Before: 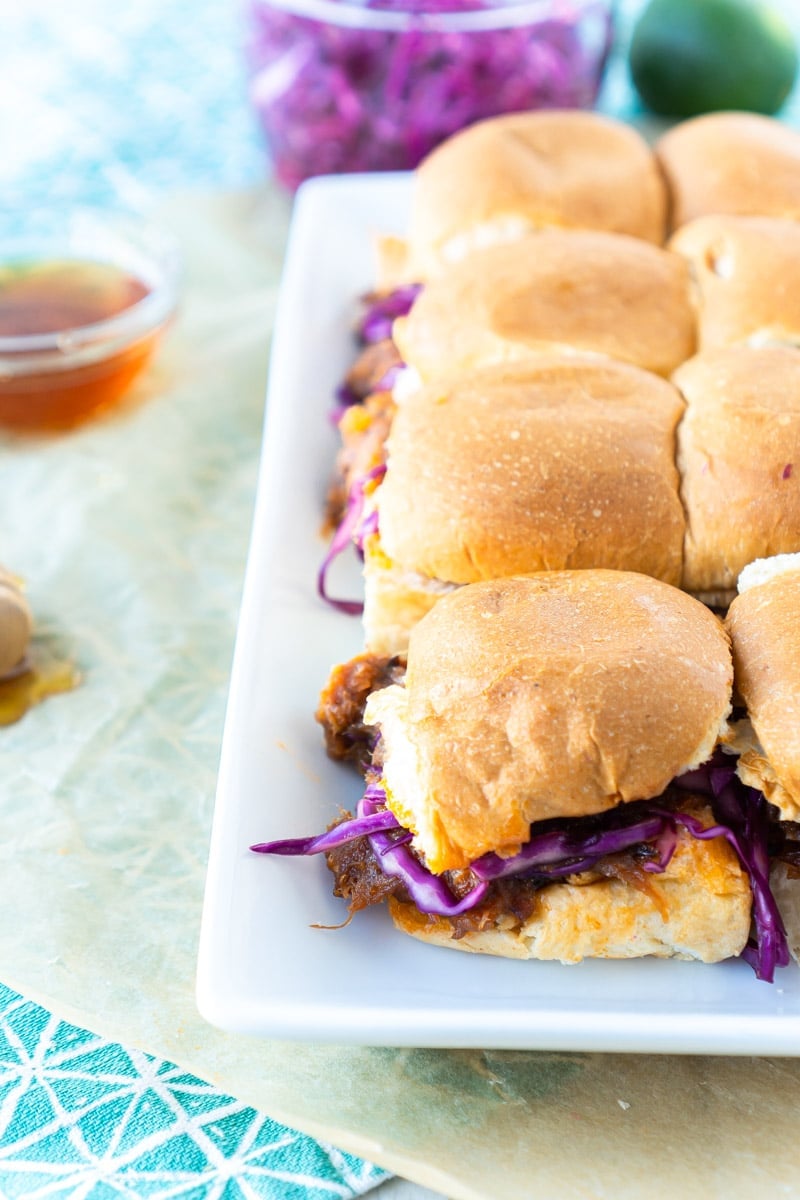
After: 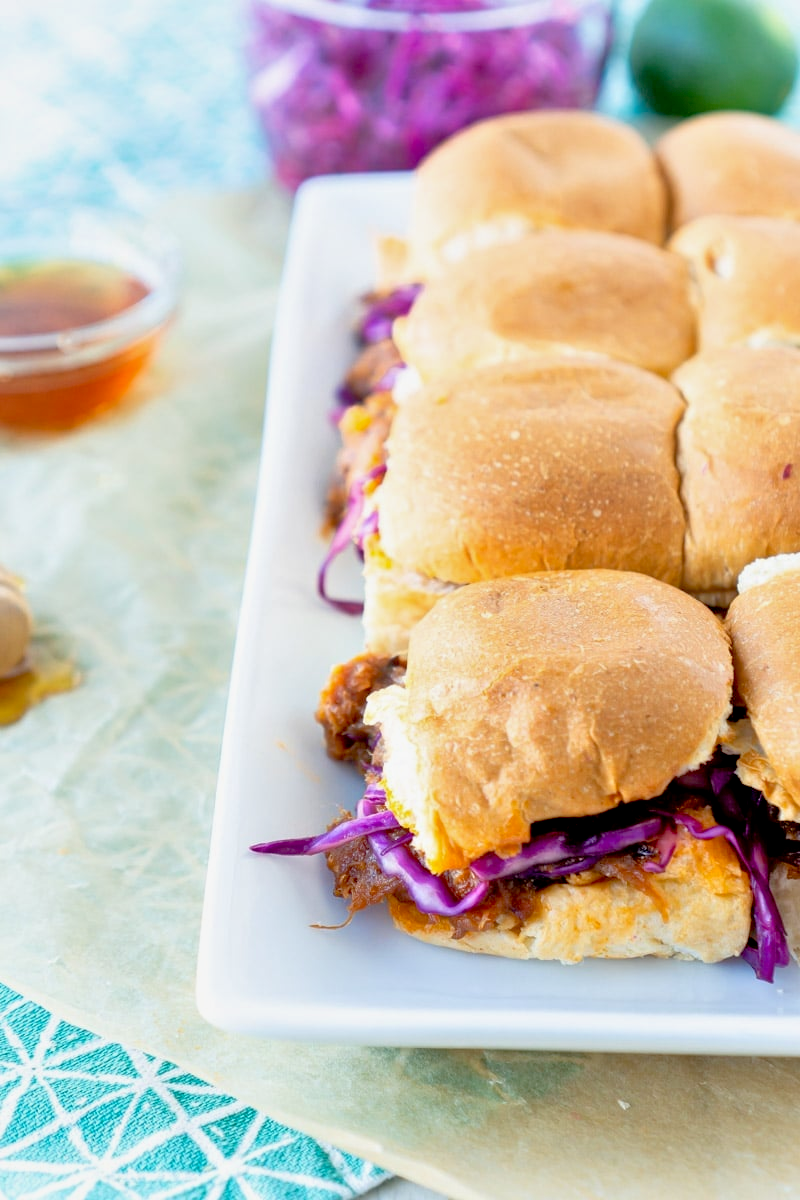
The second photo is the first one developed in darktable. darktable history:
tone equalizer: -7 EV 0.158 EV, -6 EV 0.63 EV, -5 EV 1.15 EV, -4 EV 1.34 EV, -3 EV 1.13 EV, -2 EV 0.6 EV, -1 EV 0.148 EV, luminance estimator HSV value / RGB max
exposure: black level correction 0.009, exposure -0.167 EV, compensate exposure bias true, compensate highlight preservation false
